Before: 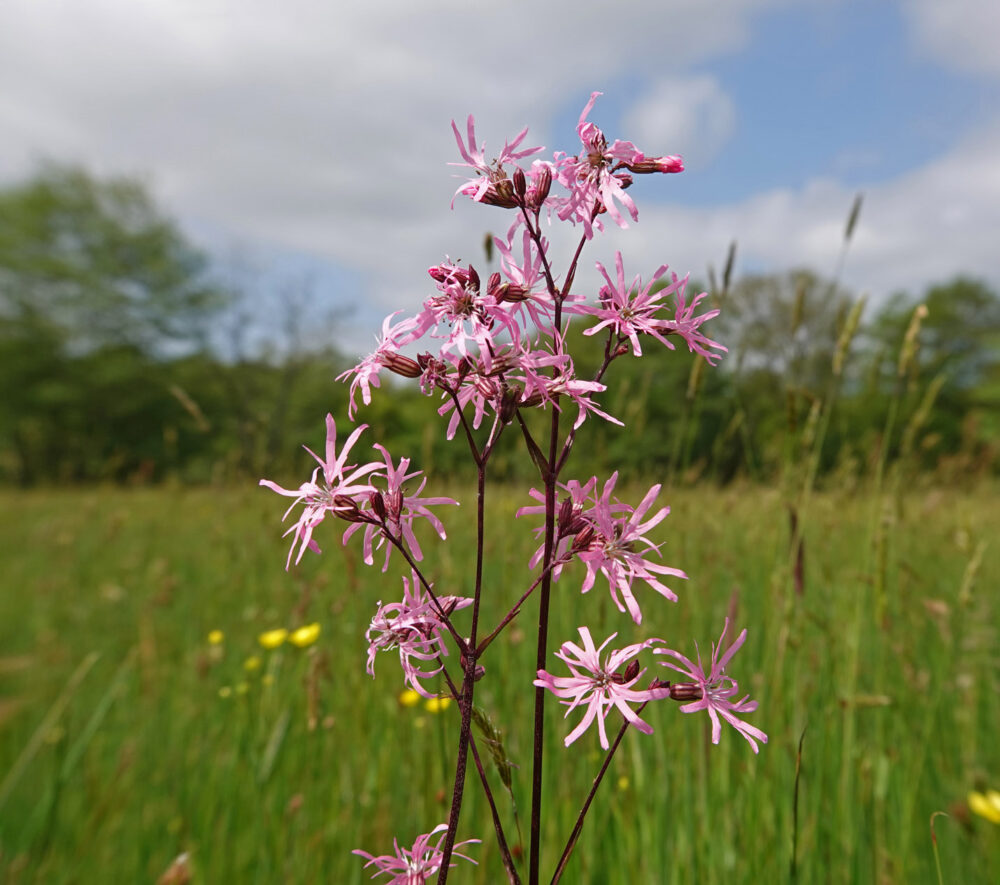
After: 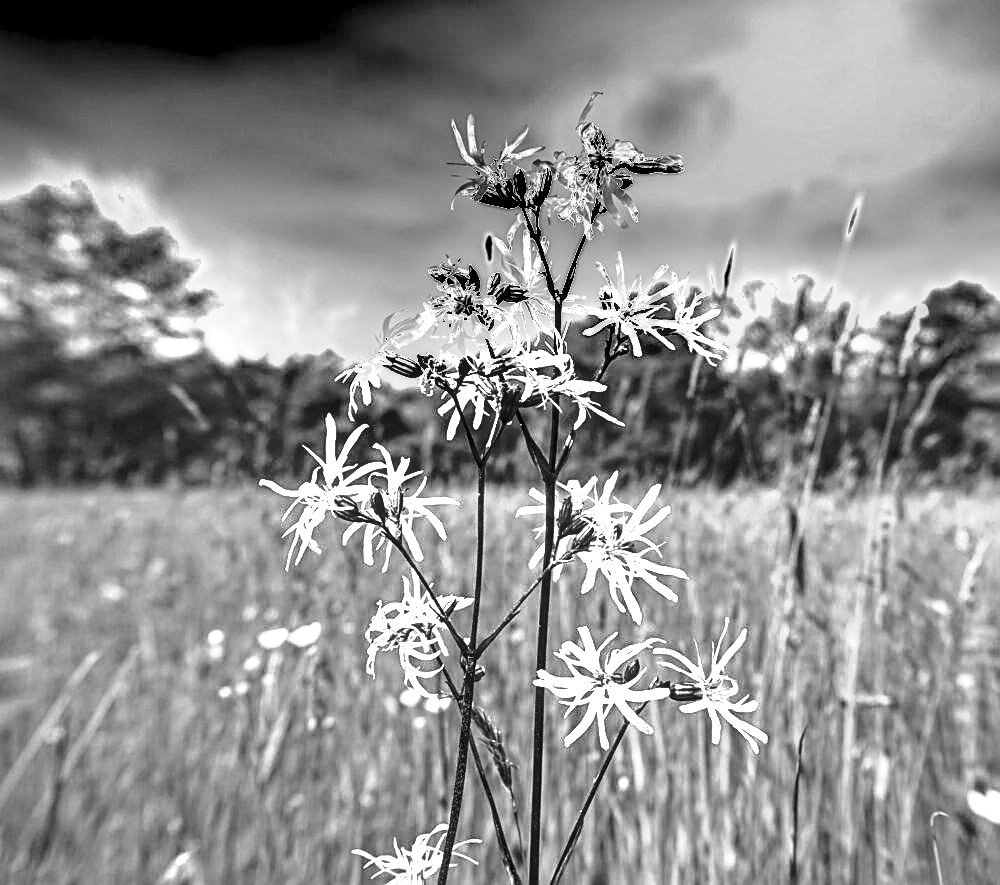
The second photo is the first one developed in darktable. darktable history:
local contrast: detail 130%
exposure: black level correction 0, exposure 1.744 EV, compensate exposure bias true, compensate highlight preservation false
color balance rgb: shadows lift › luminance -18.563%, shadows lift › chroma 35.398%, power › luminance 1.487%, linear chroma grading › global chroma 25.51%, perceptual saturation grading › global saturation 0.973%, perceptual brilliance grading › highlights 17.12%, perceptual brilliance grading › mid-tones 31.813%, perceptual brilliance grading › shadows -31.184%, global vibrance 20%
shadows and highlights: soften with gaussian
color zones: curves: ch0 [(0, 0.613) (0.01, 0.613) (0.245, 0.448) (0.498, 0.529) (0.642, 0.665) (0.879, 0.777) (0.99, 0.613)]; ch1 [(0, 0) (0.143, 0) (0.286, 0) (0.429, 0) (0.571, 0) (0.714, 0) (0.857, 0)]
color correction: highlights a* 1.13, highlights b* 24.7, shadows a* 15.7, shadows b* 24.57
sharpen: on, module defaults
color calibration: illuminant same as pipeline (D50), adaptation XYZ, x 0.346, y 0.359, temperature 5006.99 K
